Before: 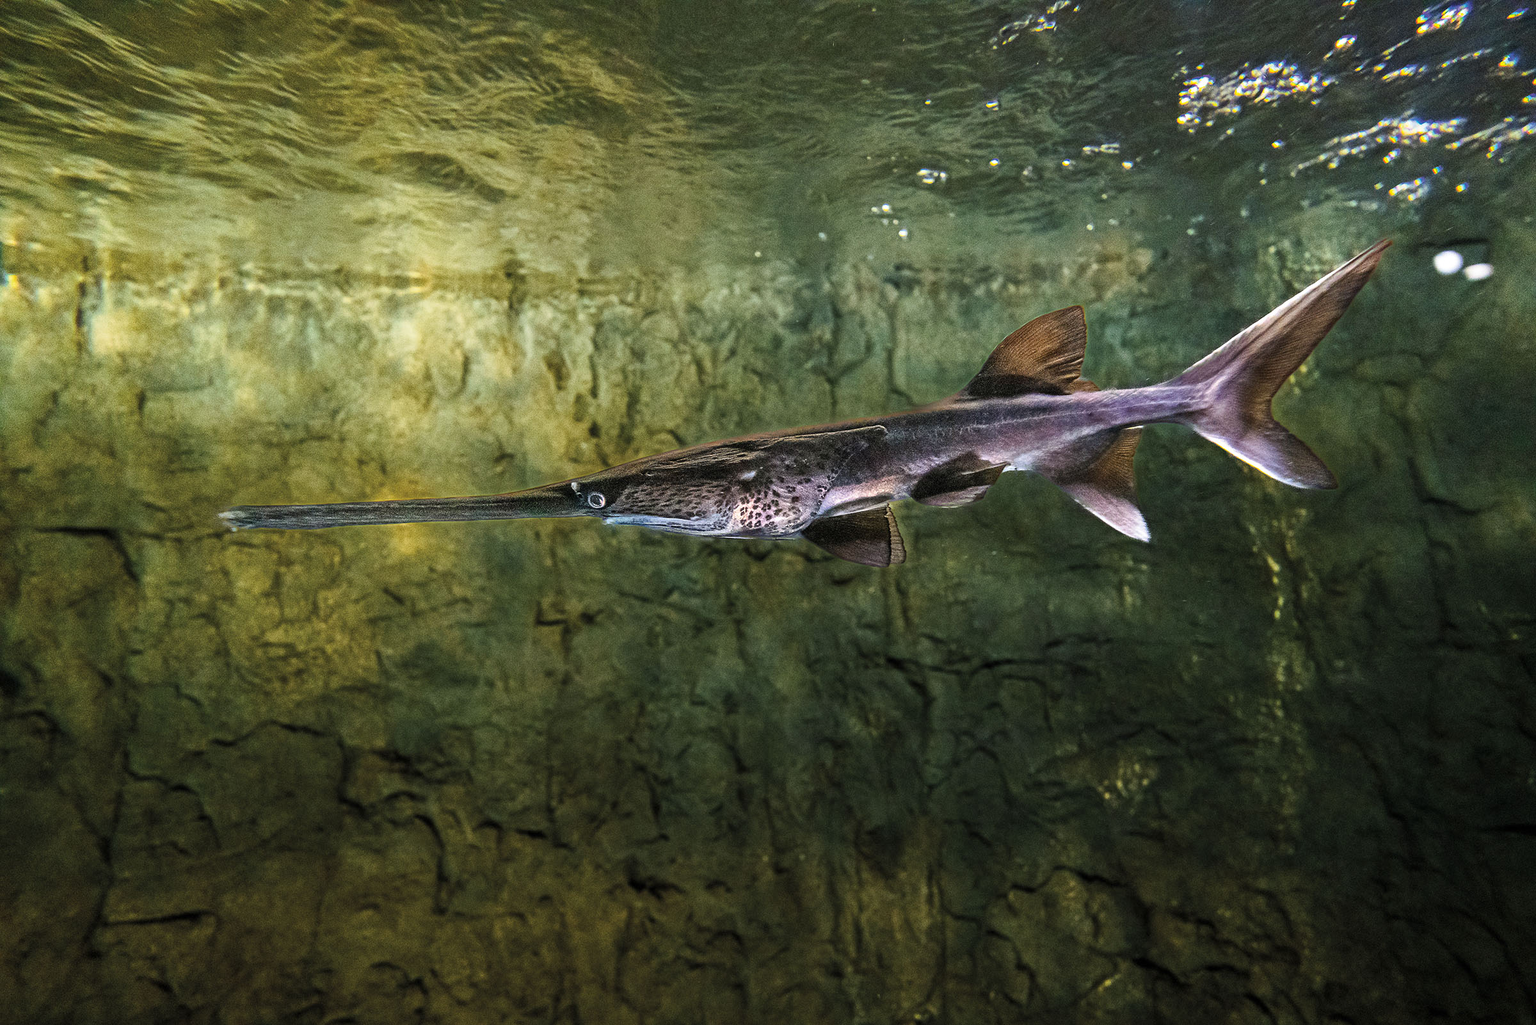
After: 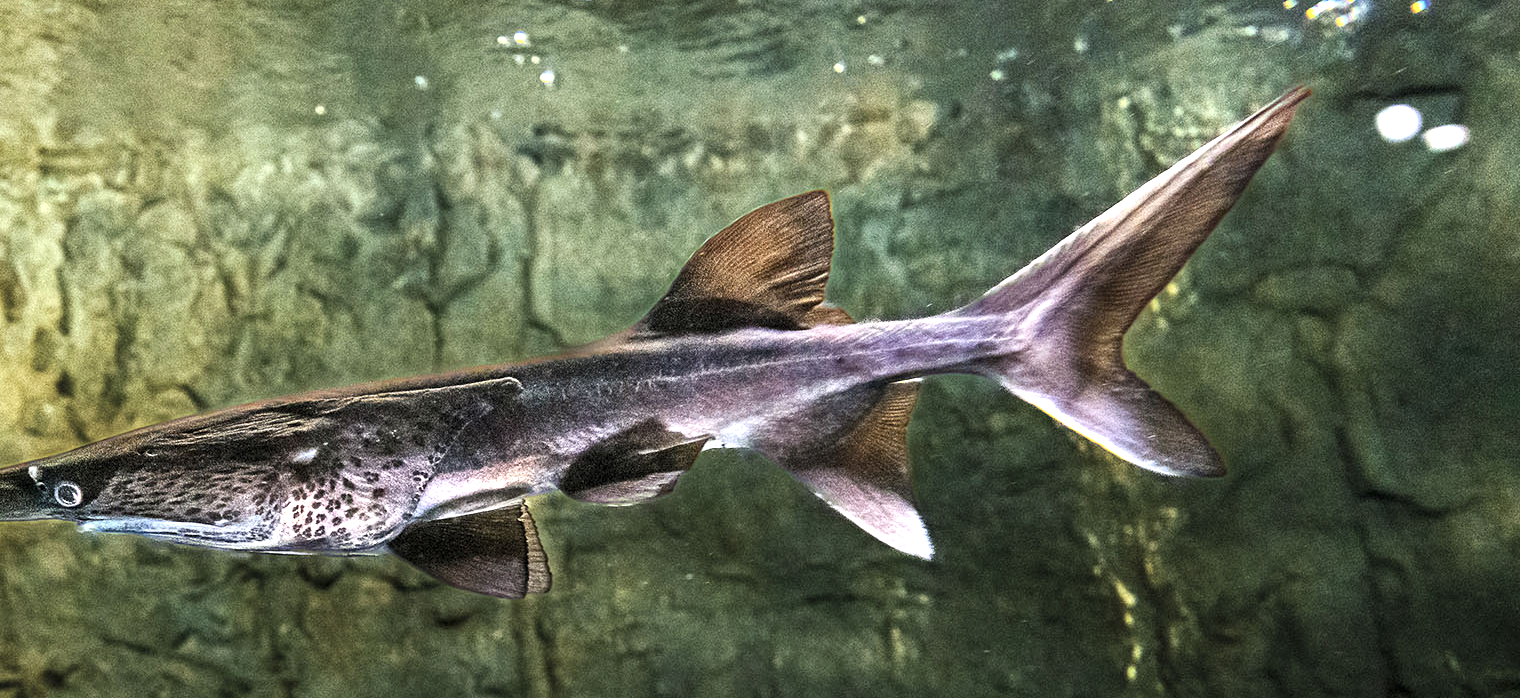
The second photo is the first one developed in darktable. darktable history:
contrast brightness saturation: contrast 0.107, saturation -0.159
crop: left 36.005%, top 17.943%, right 0.643%, bottom 38.403%
exposure: black level correction 0, exposure 0.693 EV, compensate highlight preservation false
local contrast: highlights 106%, shadows 103%, detail 119%, midtone range 0.2
